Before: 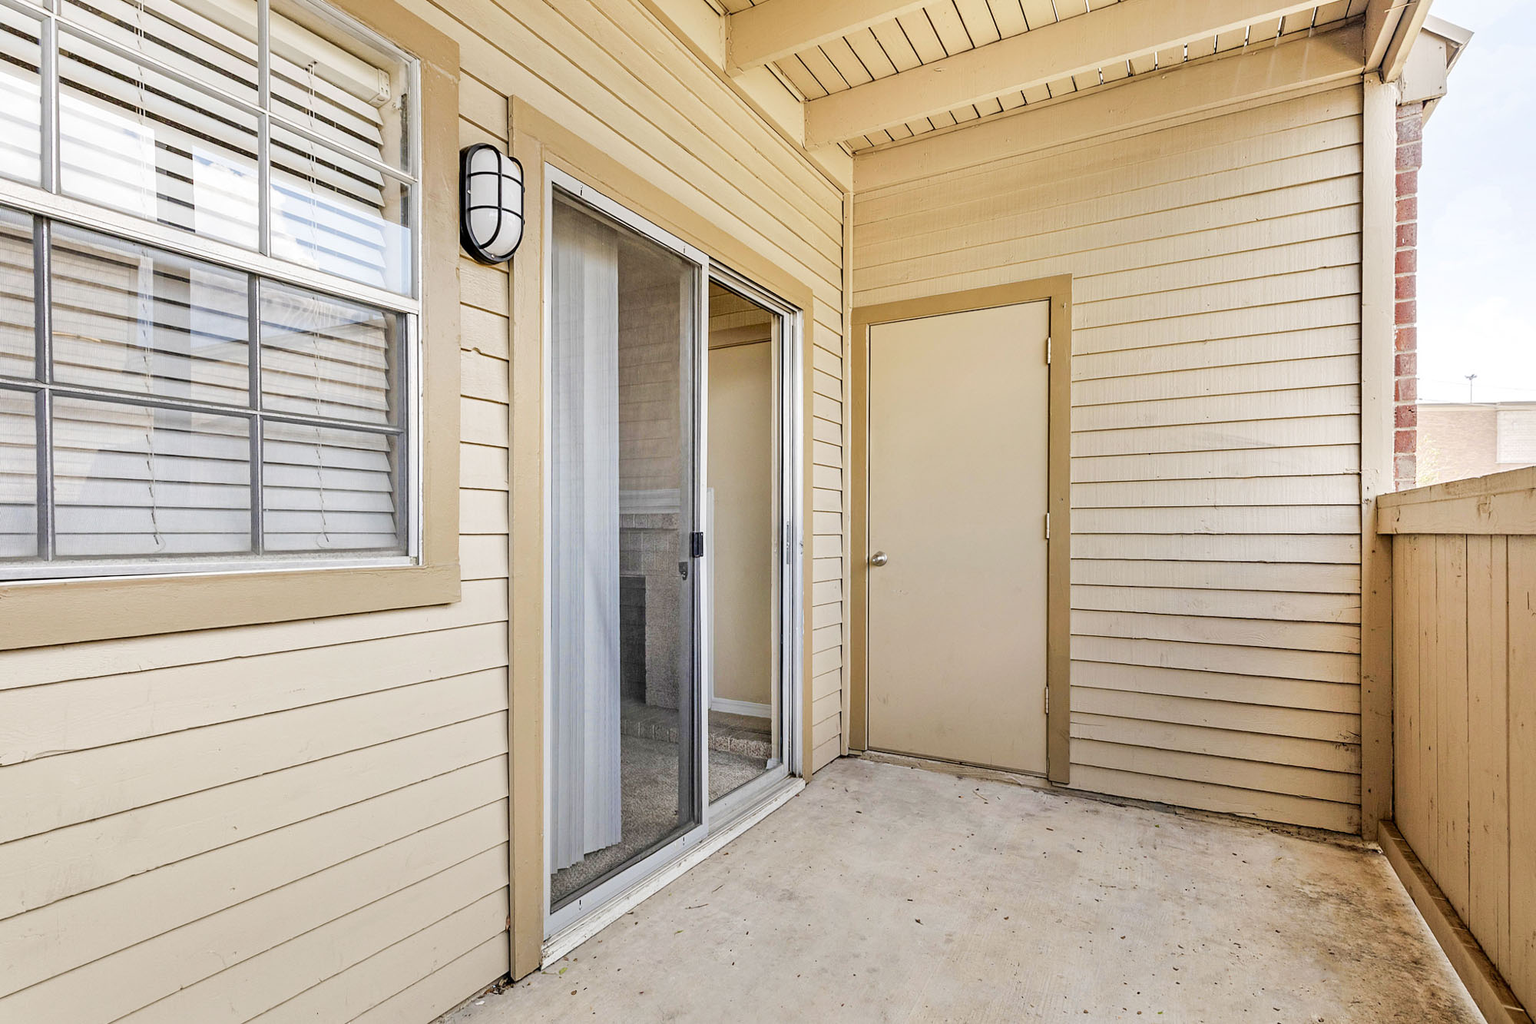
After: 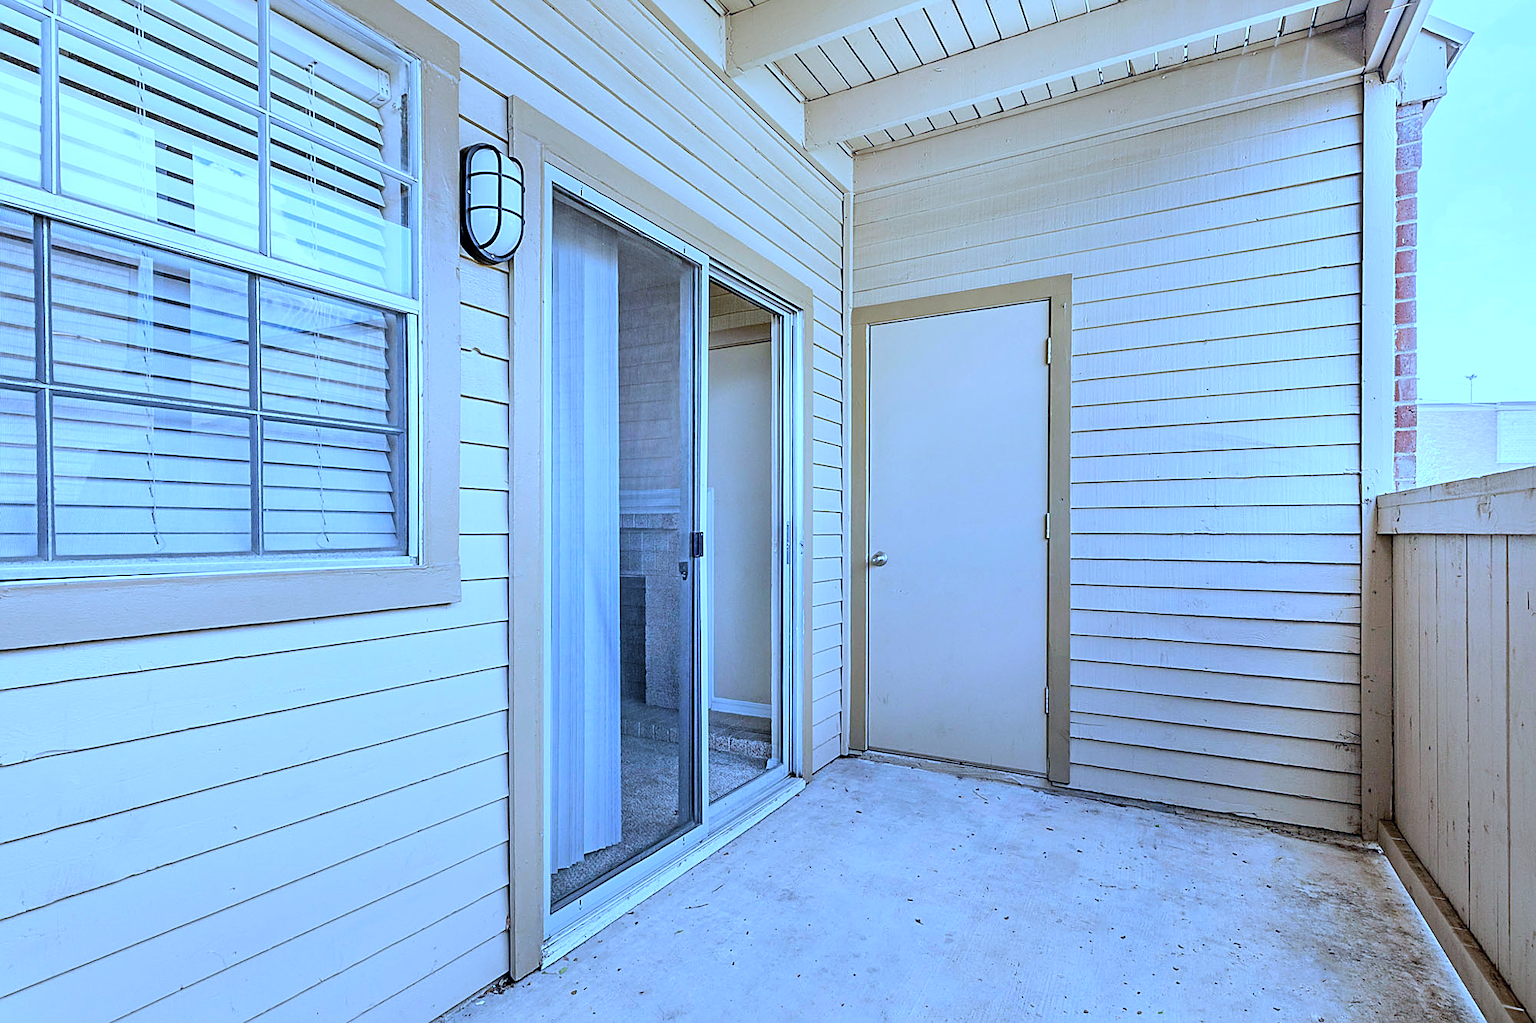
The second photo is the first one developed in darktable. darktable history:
sharpen: on, module defaults
color calibration: illuminant as shot in camera, x 0.44, y 0.413, temperature 2873.27 K
